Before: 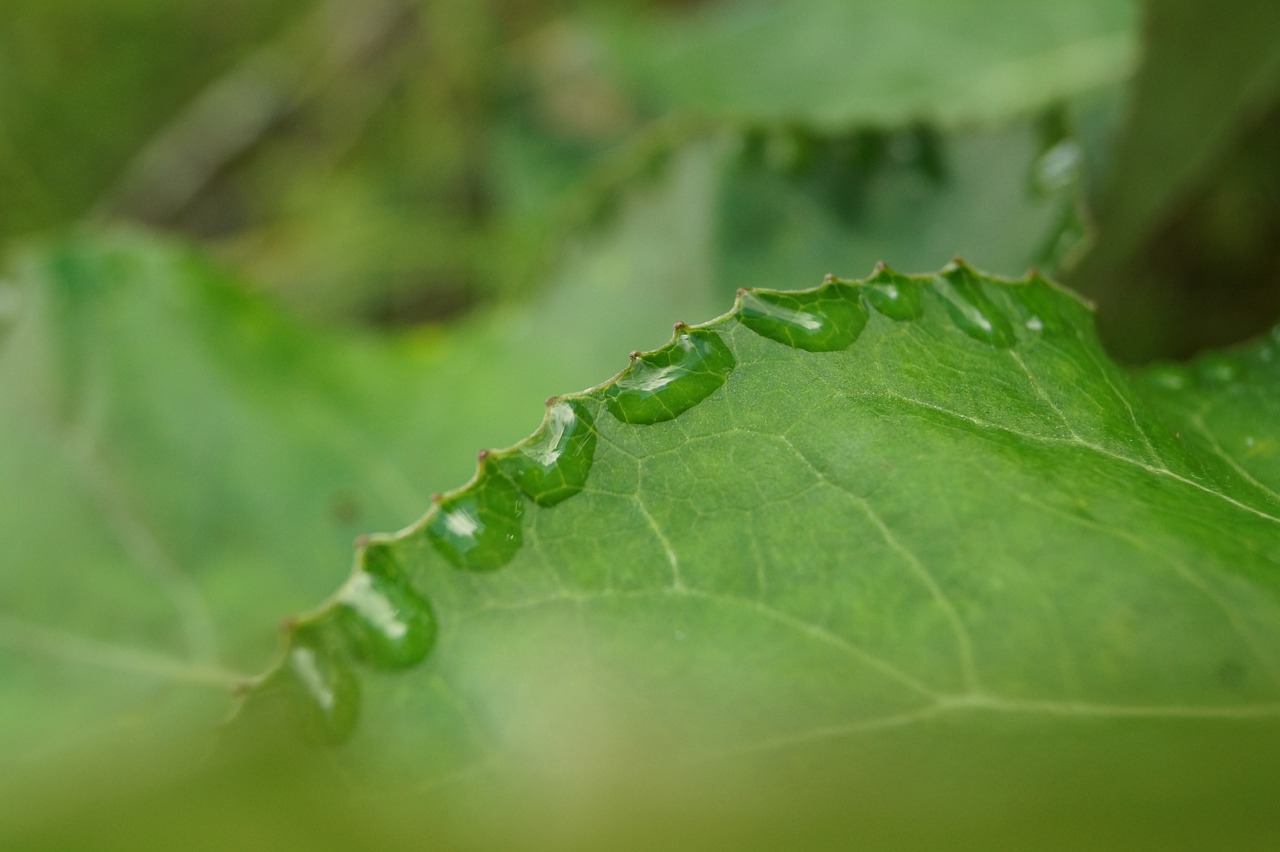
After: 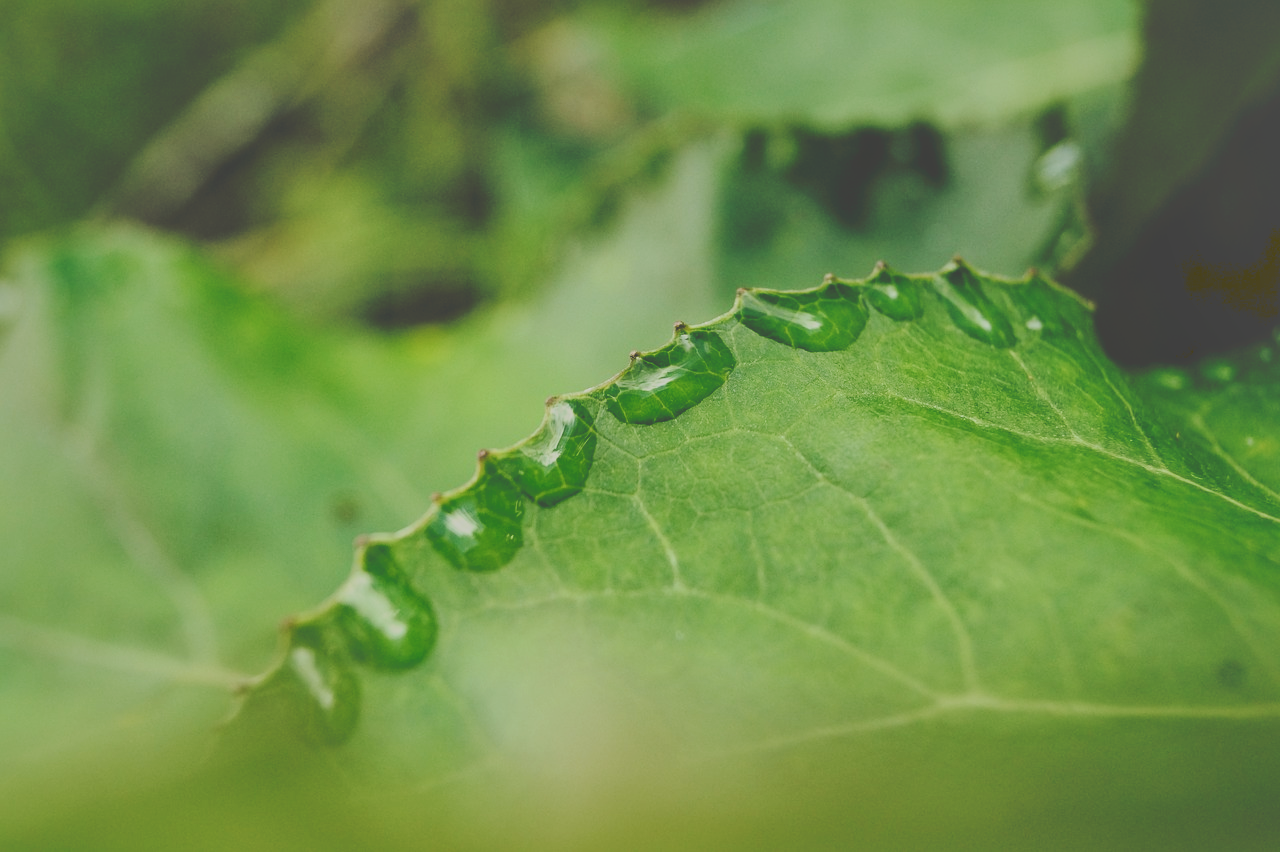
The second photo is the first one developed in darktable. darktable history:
tone curve: curves: ch0 [(0, 0) (0.003, 0.241) (0.011, 0.241) (0.025, 0.242) (0.044, 0.246) (0.069, 0.25) (0.1, 0.251) (0.136, 0.256) (0.177, 0.275) (0.224, 0.293) (0.277, 0.326) (0.335, 0.38) (0.399, 0.449) (0.468, 0.525) (0.543, 0.606) (0.623, 0.683) (0.709, 0.751) (0.801, 0.824) (0.898, 0.871) (1, 1)], preserve colors none
filmic rgb: black relative exposure -5 EV, hardness 2.88, contrast 1.4, highlights saturation mix -30%
shadows and highlights: on, module defaults
